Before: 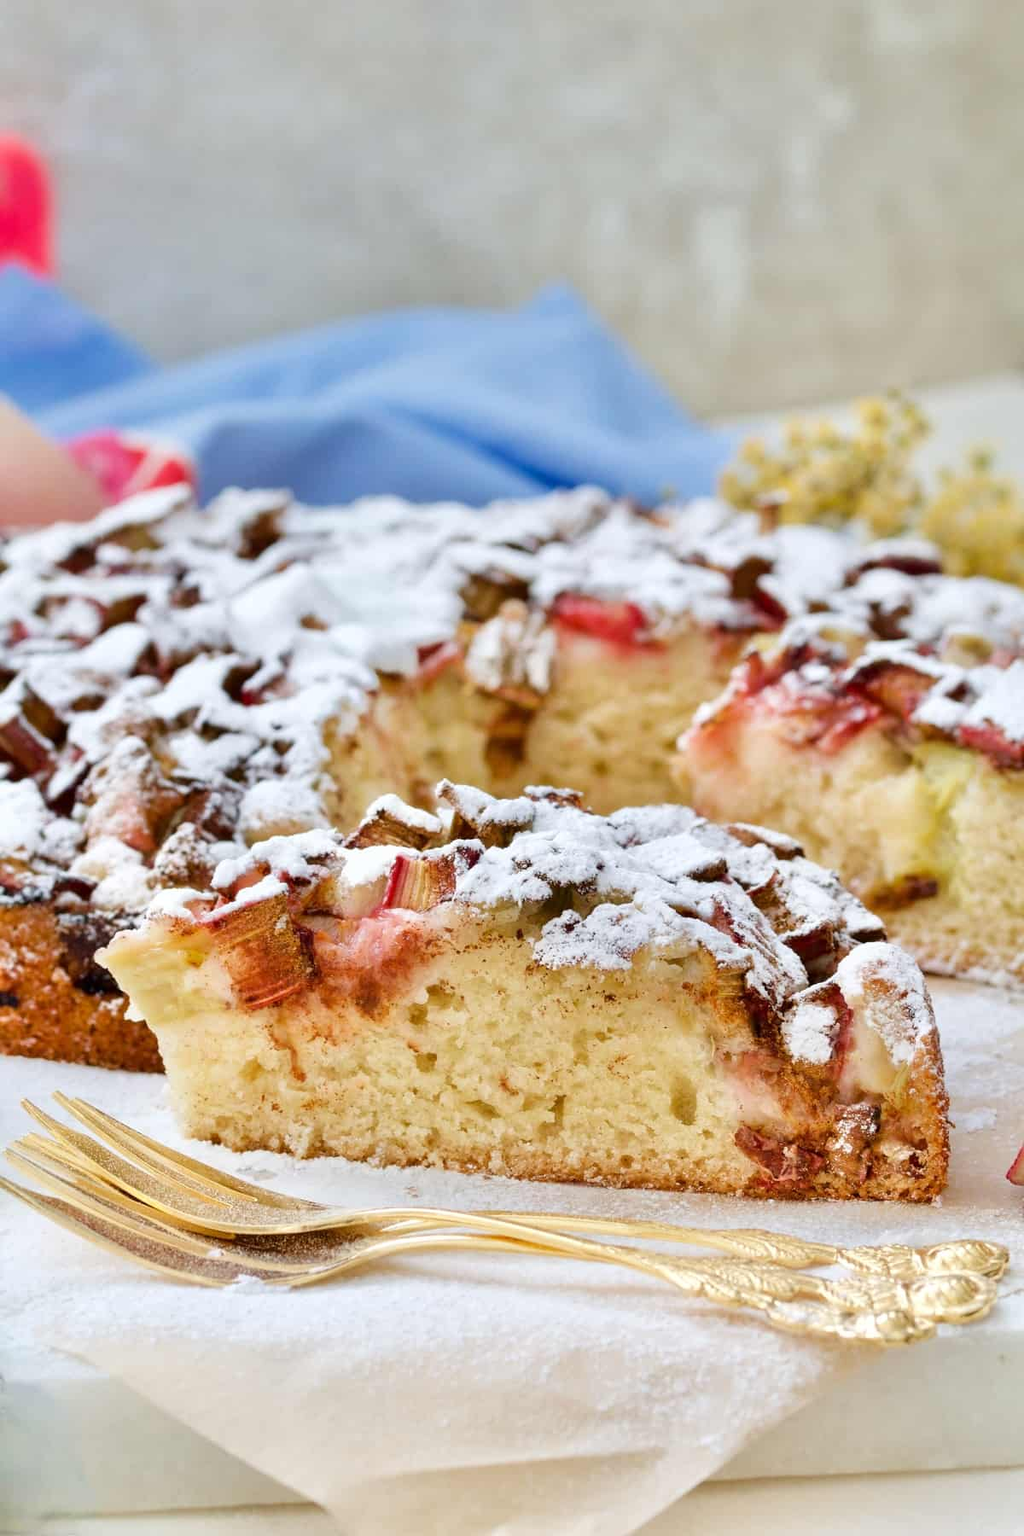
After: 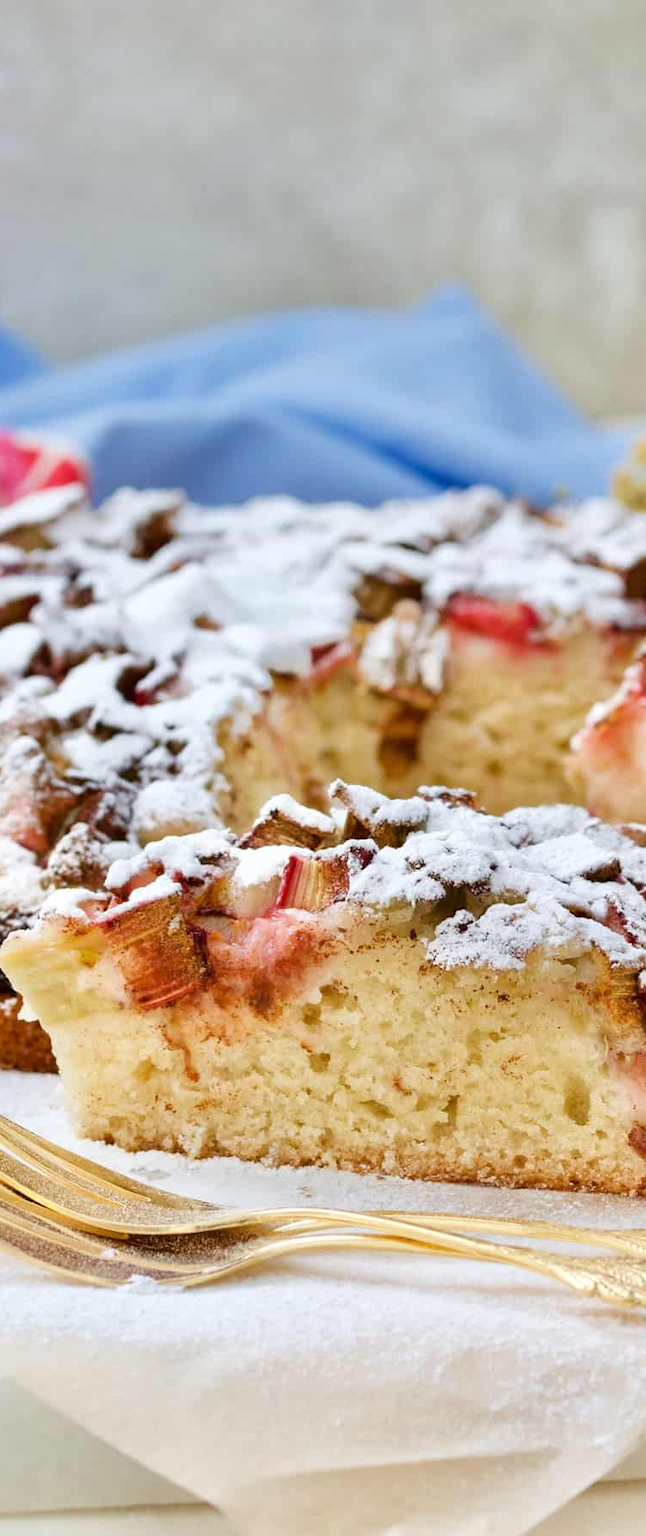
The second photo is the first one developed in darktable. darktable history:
crop: left 10.439%, right 26.362%
